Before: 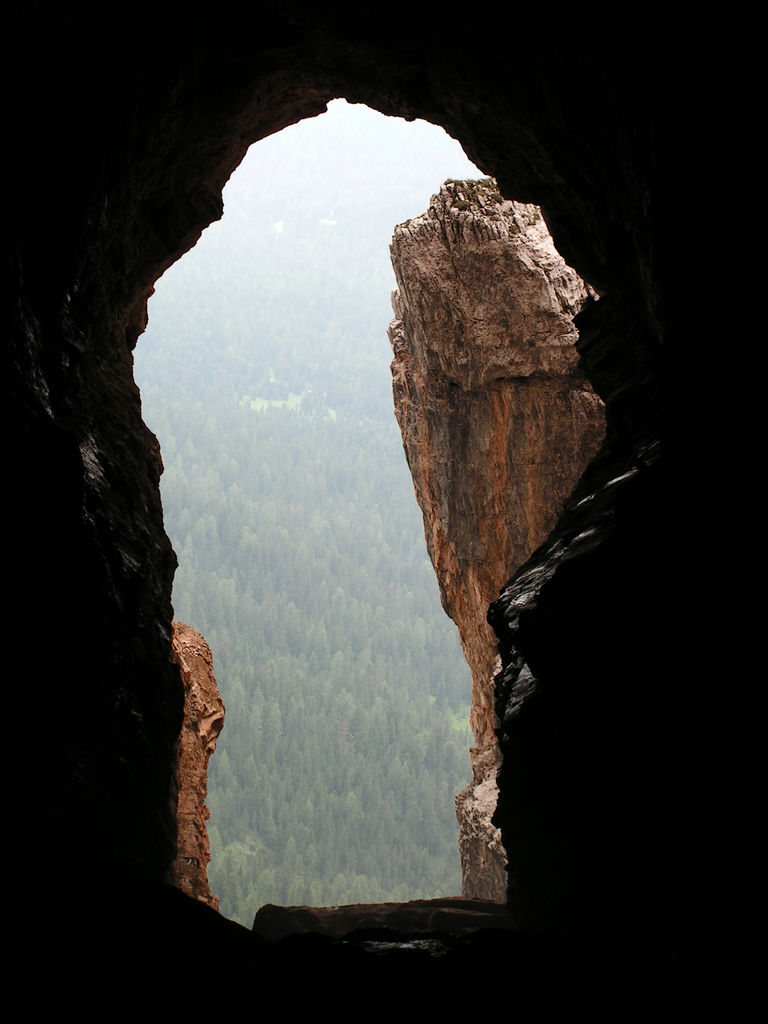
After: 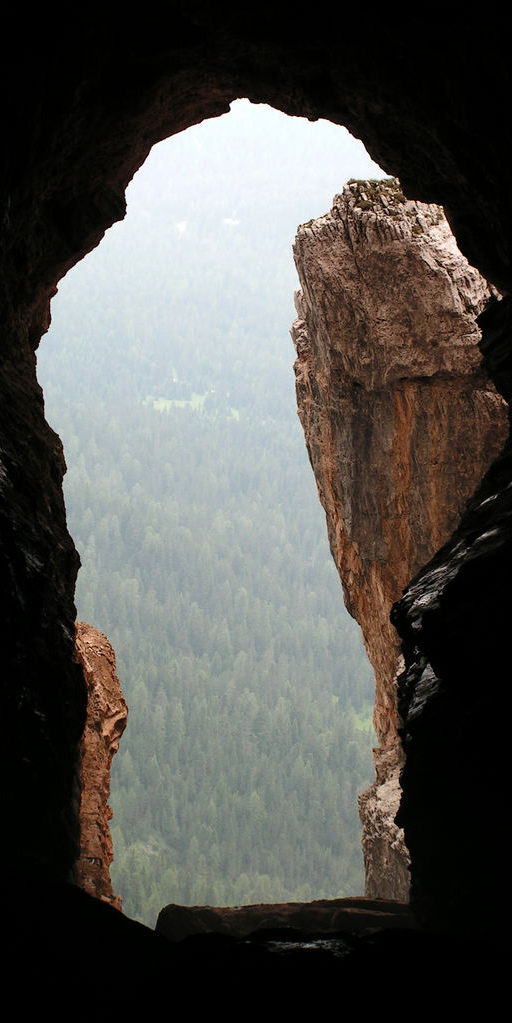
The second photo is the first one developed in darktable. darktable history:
crop and rotate: left 12.724%, right 20.51%
